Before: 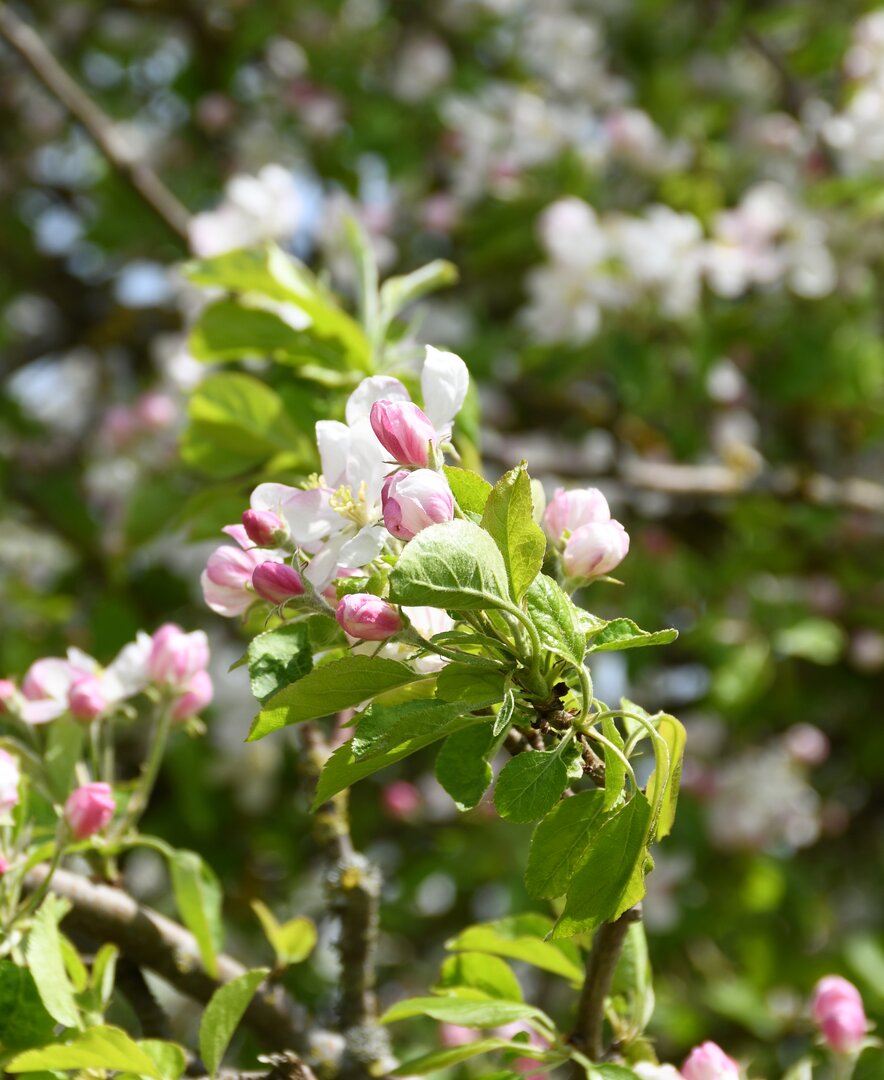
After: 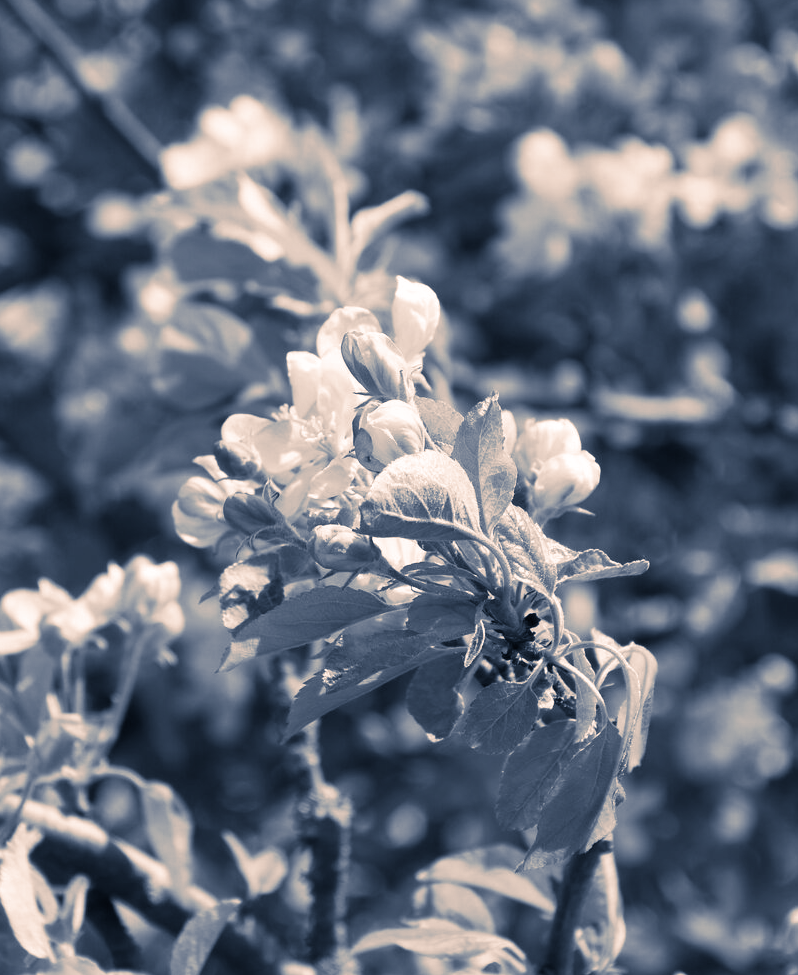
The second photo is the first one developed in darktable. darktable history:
monochrome: on, module defaults
split-toning: shadows › hue 226.8°, shadows › saturation 0.56, highlights › hue 28.8°, balance -40, compress 0%
crop: left 3.305%, top 6.436%, right 6.389%, bottom 3.258%
color correction: highlights a* 5.81, highlights b* 4.84
